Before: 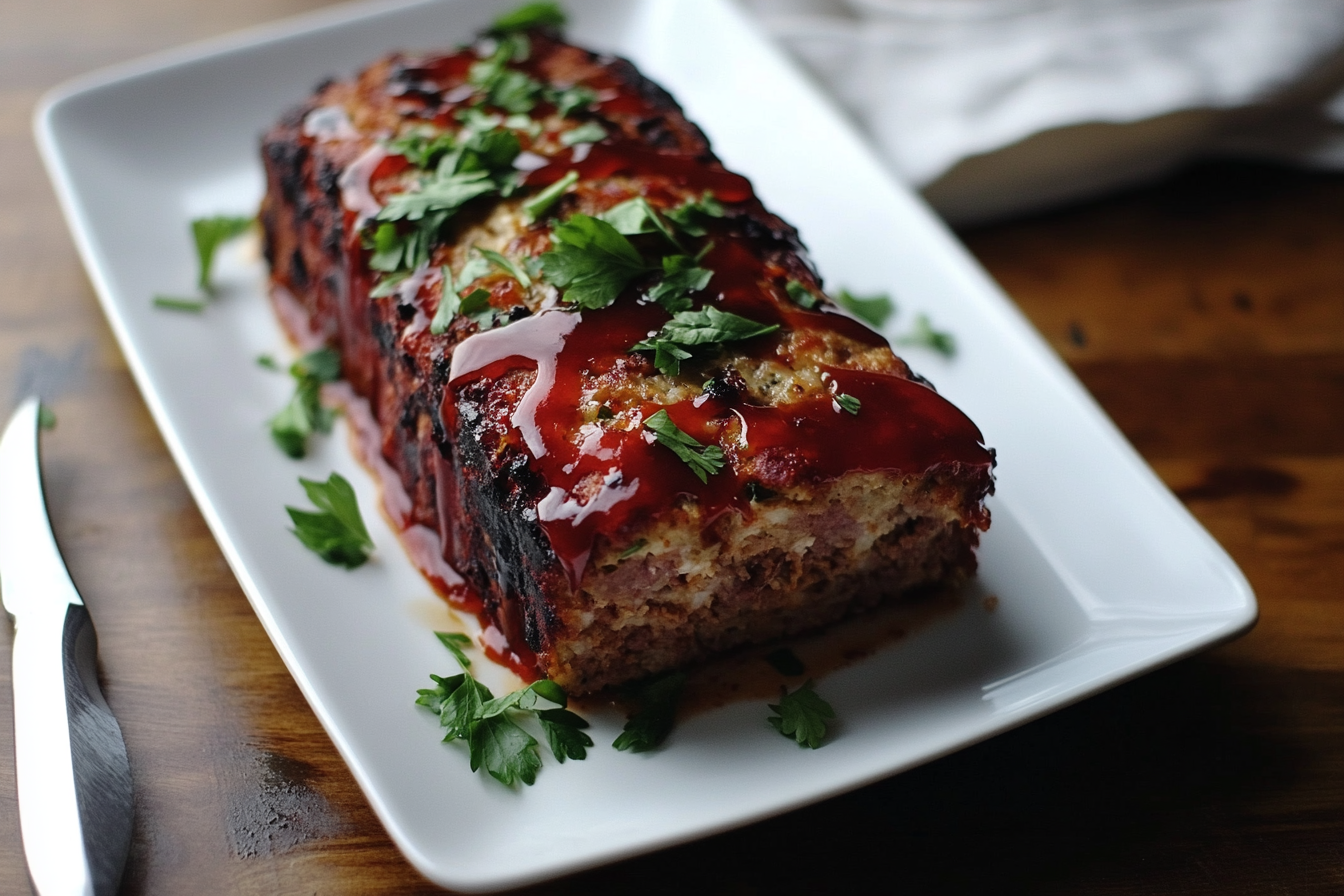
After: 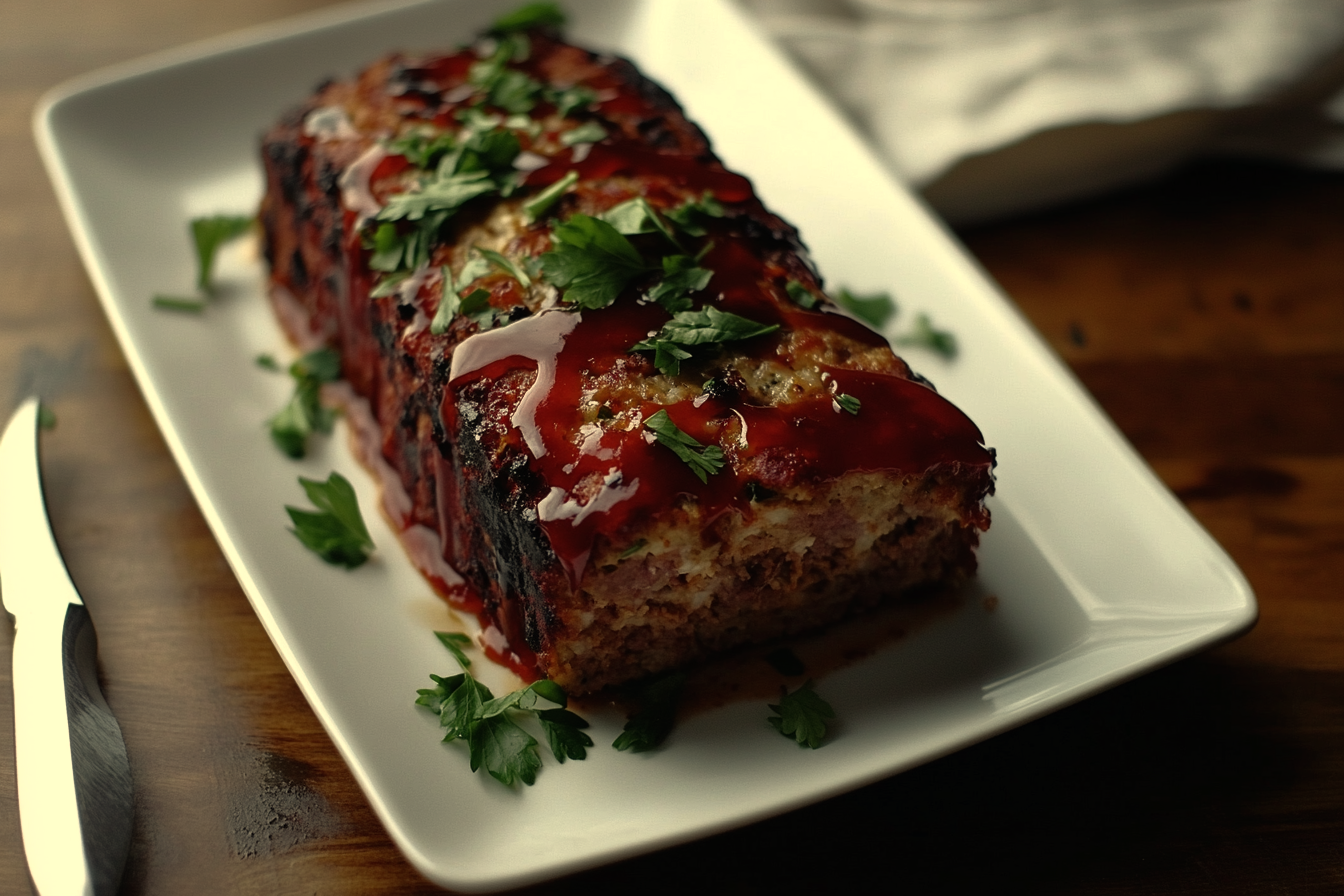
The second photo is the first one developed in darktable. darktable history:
rgb curve: curves: ch0 [(0, 0) (0.415, 0.237) (1, 1)]
white balance: red 1.08, blue 0.791
